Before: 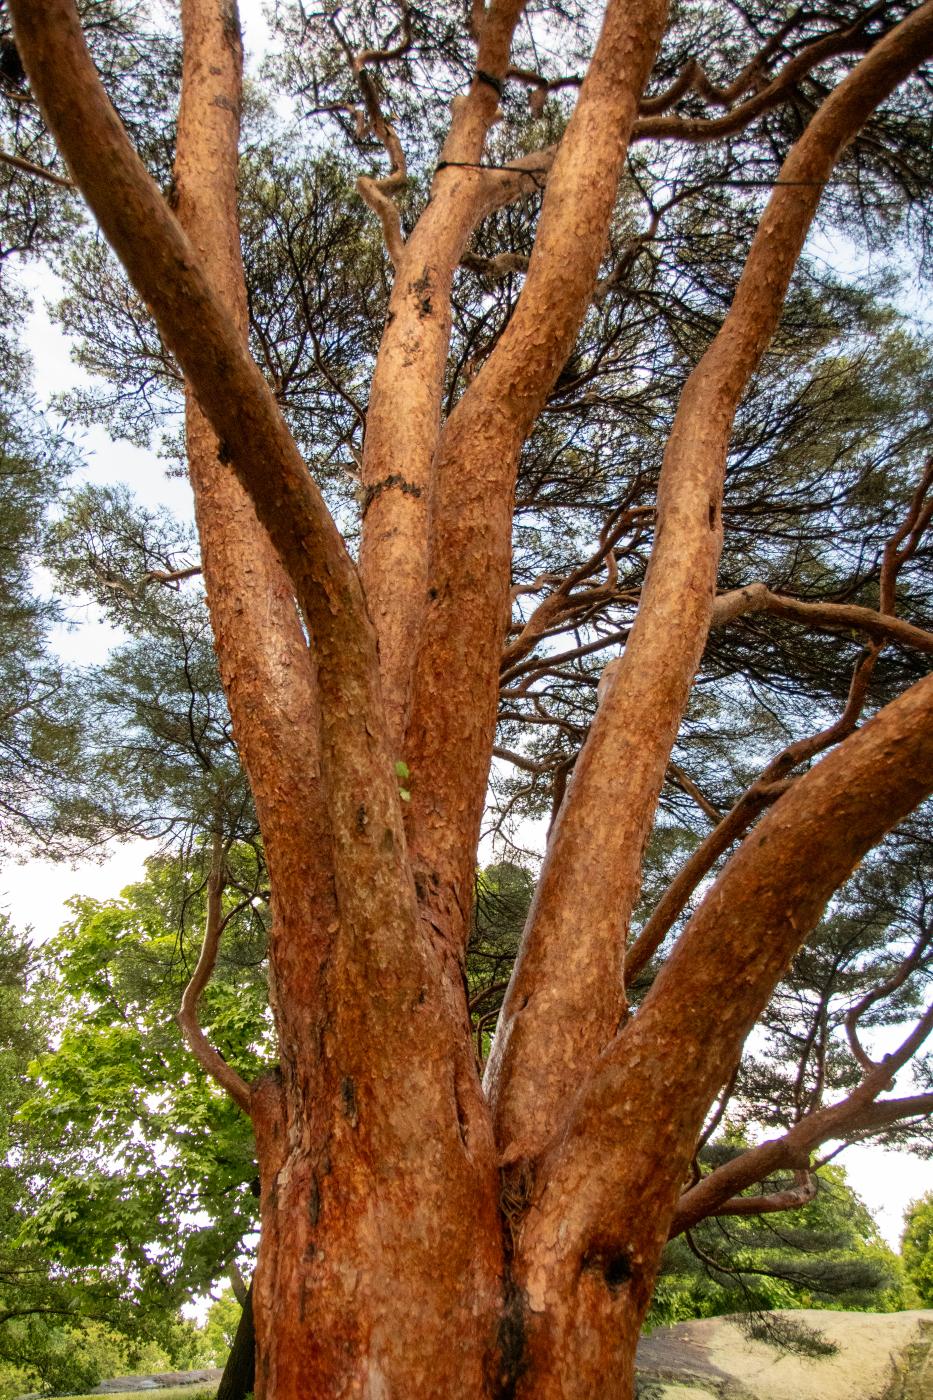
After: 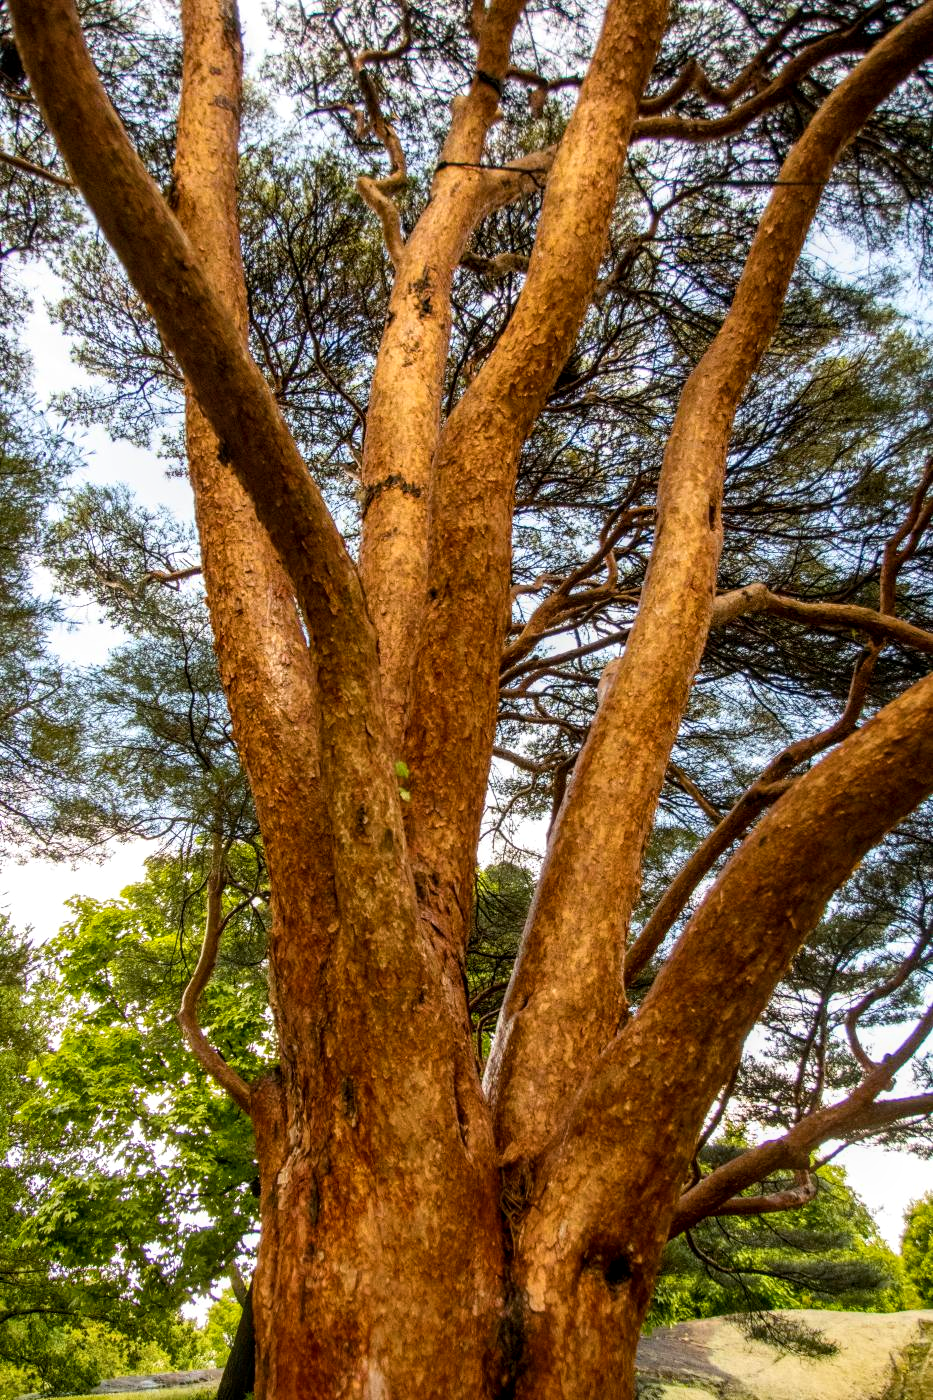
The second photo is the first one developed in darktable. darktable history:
color balance rgb: linear chroma grading › global chroma 15.481%, perceptual saturation grading › global saturation 25.192%, global vibrance 14.156%
contrast brightness saturation: contrast 0.113, saturation -0.172
local contrast: on, module defaults
